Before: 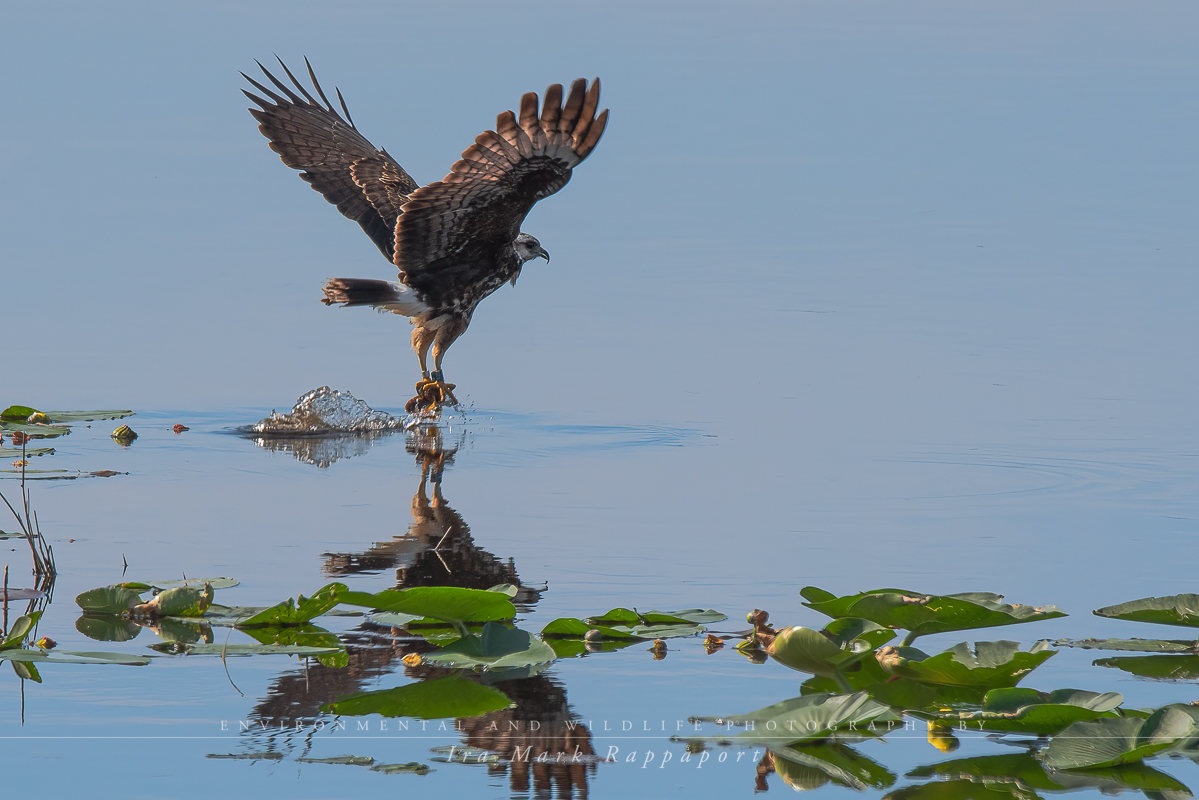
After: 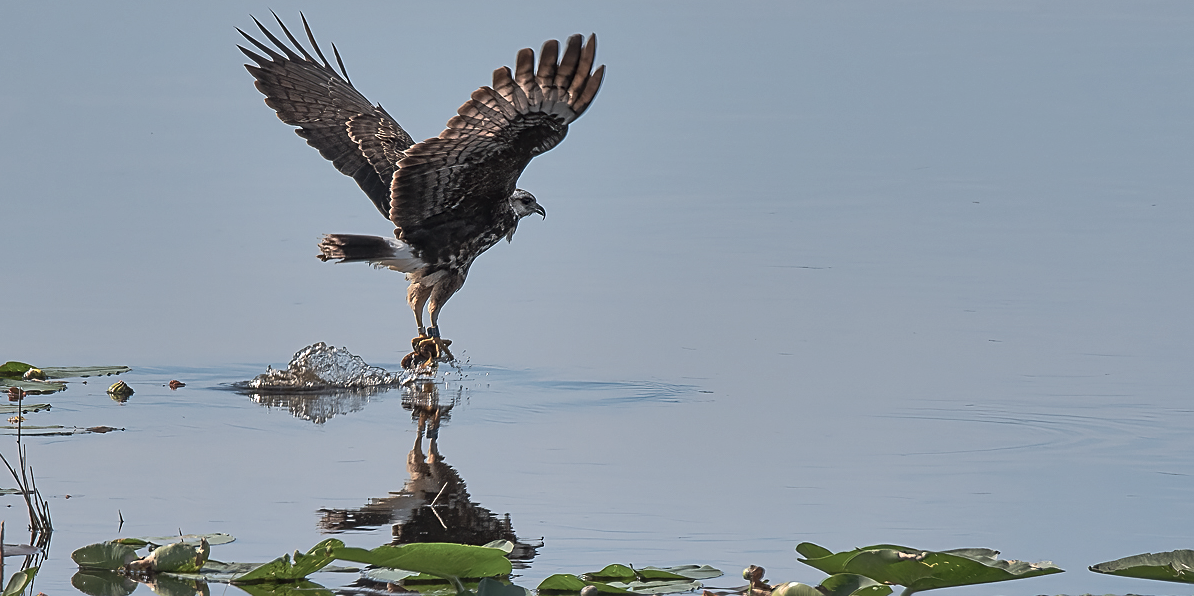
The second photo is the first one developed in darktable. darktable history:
exposure: exposure 0.246 EV, compensate exposure bias true, compensate highlight preservation false
sharpen: on, module defaults
contrast brightness saturation: contrast 0.099, saturation -0.372
crop: left 0.375%, top 5.52%, bottom 19.868%
shadows and highlights: shadows 43.8, white point adjustment -1.29, soften with gaussian
